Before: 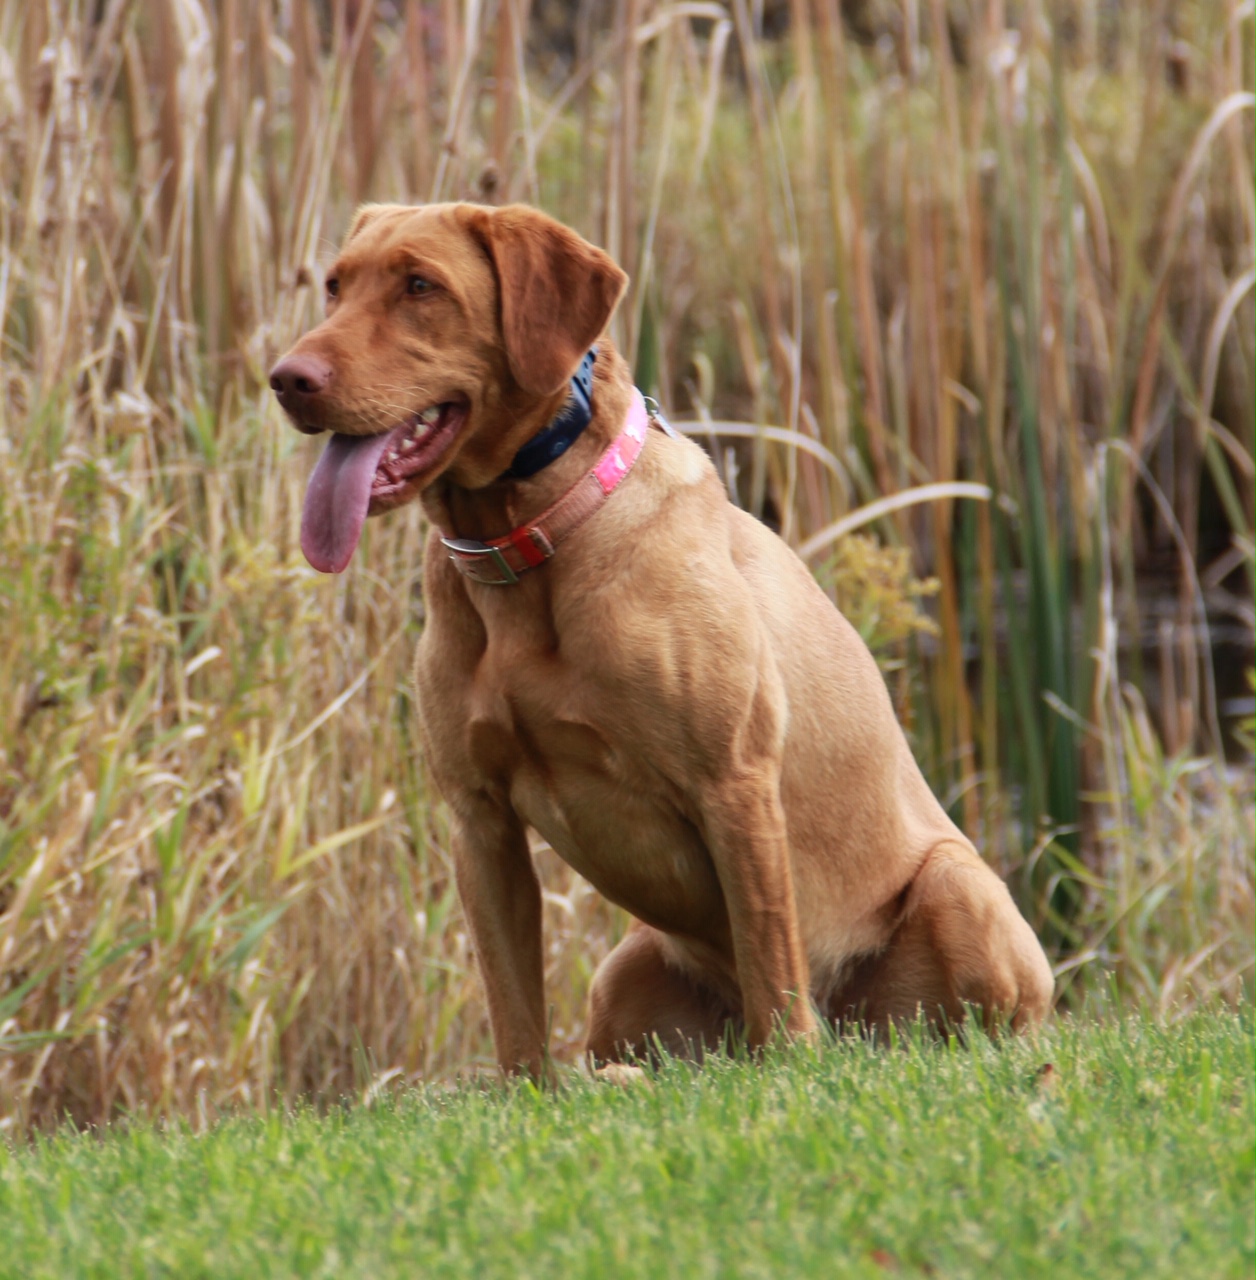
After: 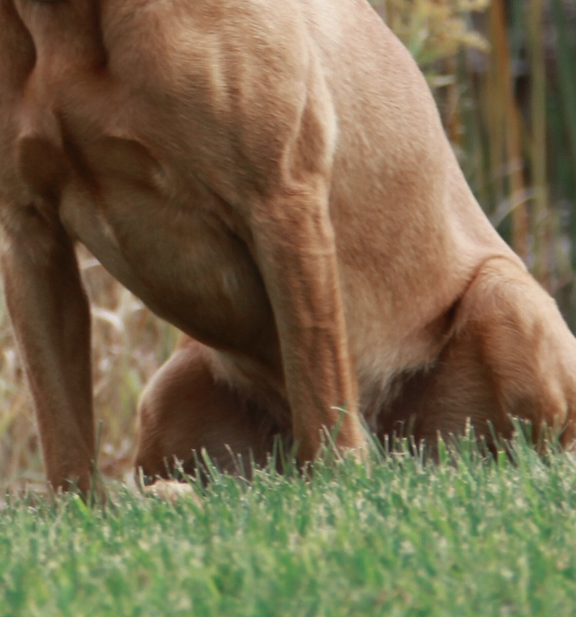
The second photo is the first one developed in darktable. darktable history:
color zones: curves: ch0 [(0, 0.5) (0.125, 0.4) (0.25, 0.5) (0.375, 0.4) (0.5, 0.4) (0.625, 0.35) (0.75, 0.35) (0.875, 0.5)]; ch1 [(0, 0.35) (0.125, 0.45) (0.25, 0.35) (0.375, 0.35) (0.5, 0.35) (0.625, 0.35) (0.75, 0.45) (0.875, 0.35)]; ch2 [(0, 0.6) (0.125, 0.5) (0.25, 0.5) (0.375, 0.6) (0.5, 0.6) (0.625, 0.5) (0.75, 0.5) (0.875, 0.5)]
crop: left 35.917%, top 45.689%, right 18.177%, bottom 6.106%
